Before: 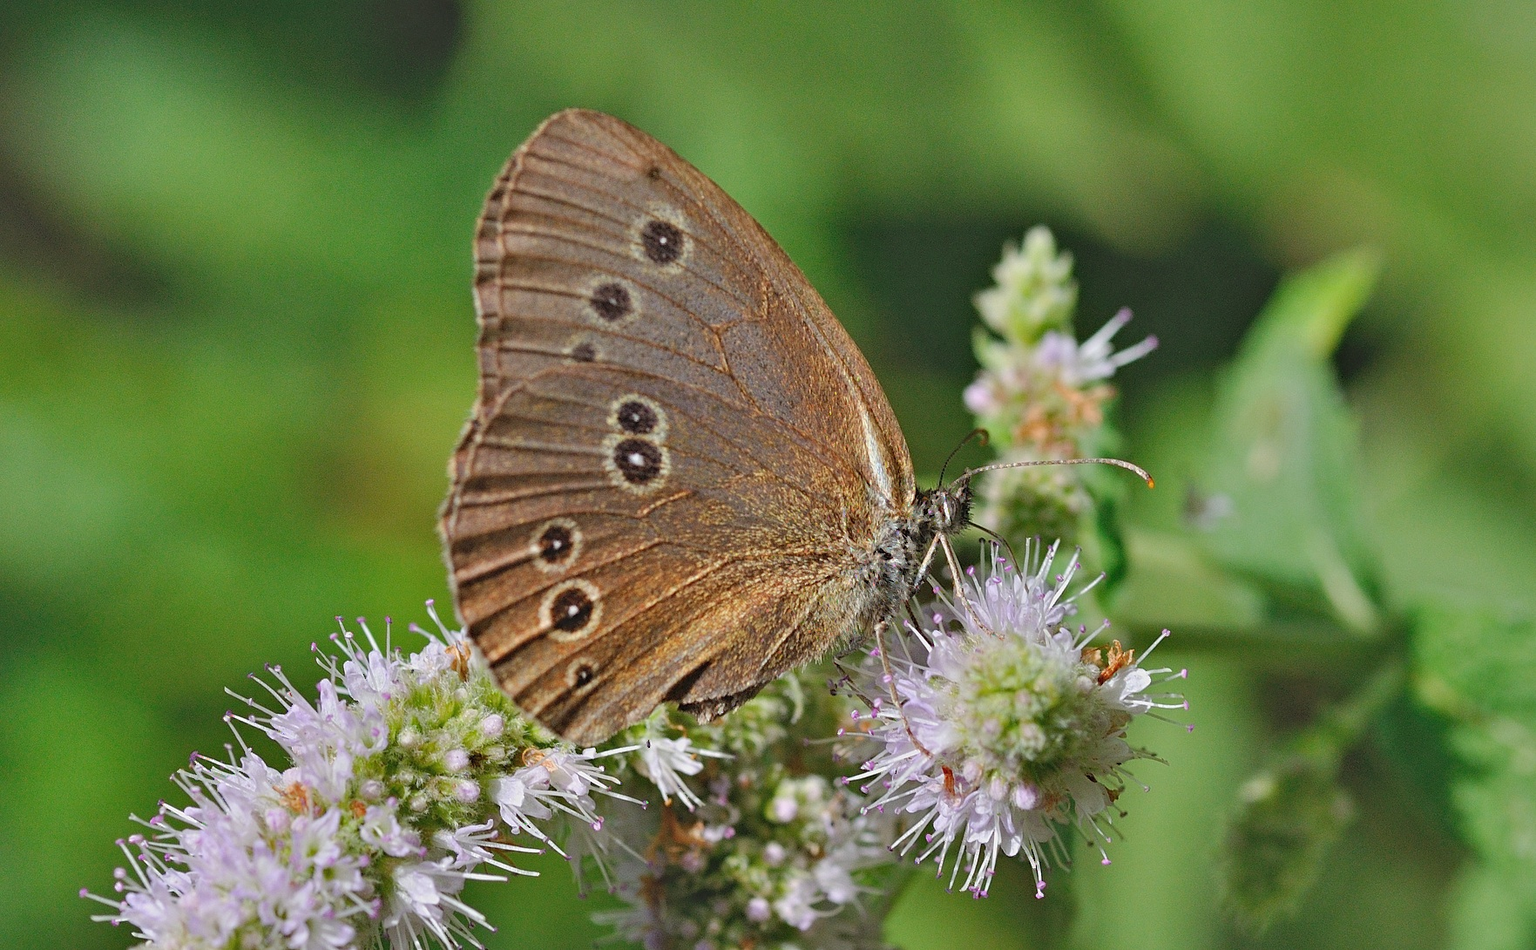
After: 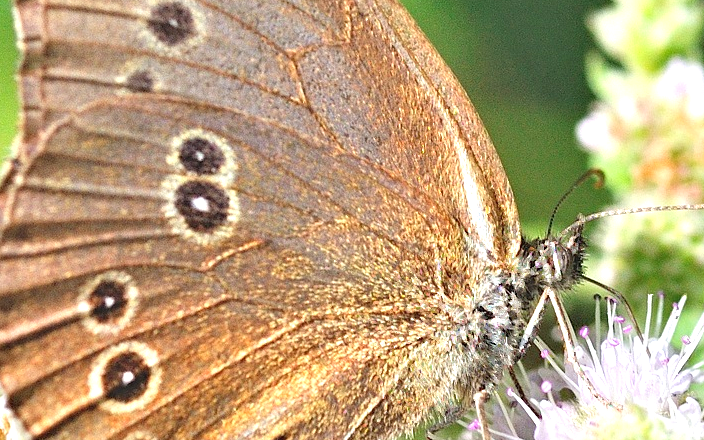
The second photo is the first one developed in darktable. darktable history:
crop: left 30.086%, top 29.653%, right 29.973%, bottom 29.943%
exposure: exposure 0.216 EV, compensate exposure bias true, compensate highlight preservation false
